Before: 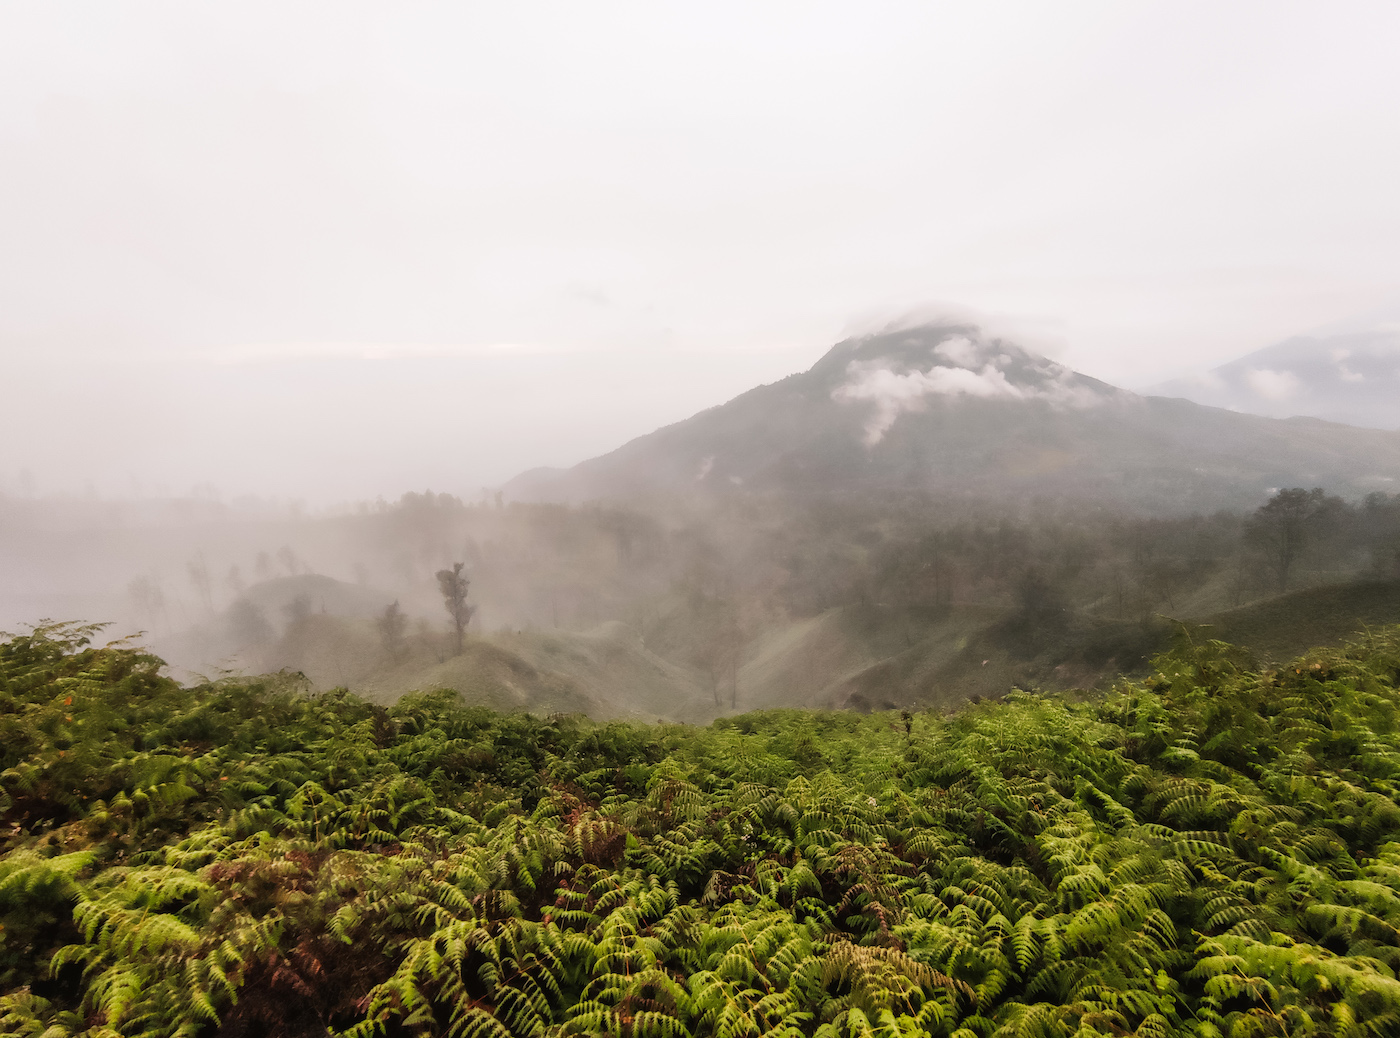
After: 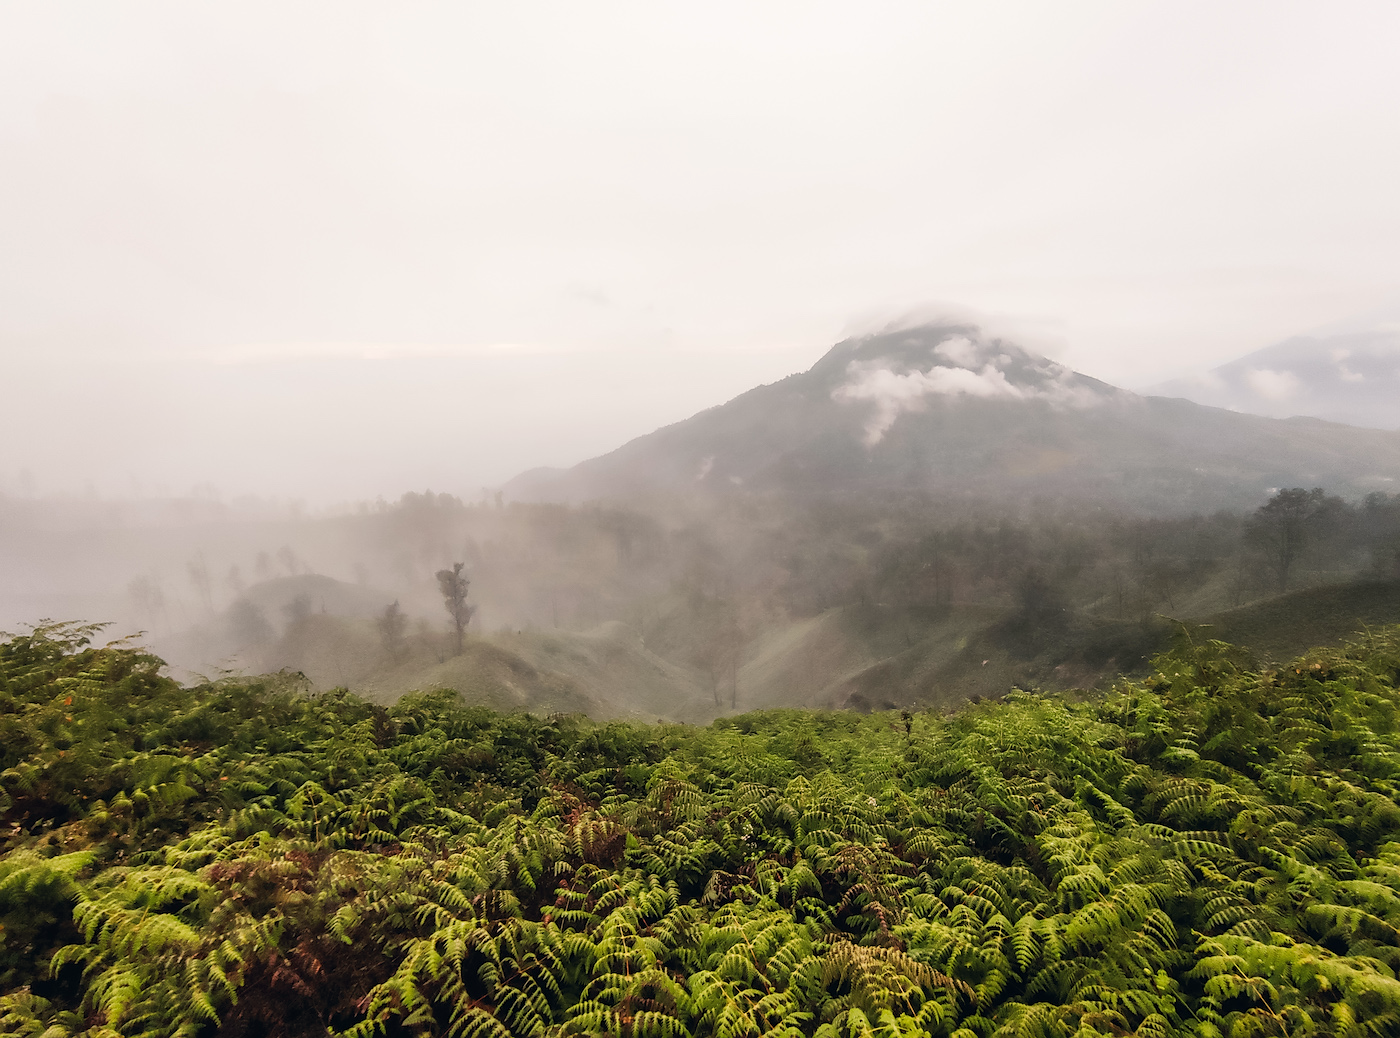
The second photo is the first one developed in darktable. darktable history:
sharpen: radius 1.506, amount 0.399, threshold 1.286
color correction: highlights a* 0.21, highlights b* 2.66, shadows a* -1.19, shadows b* -4.25
